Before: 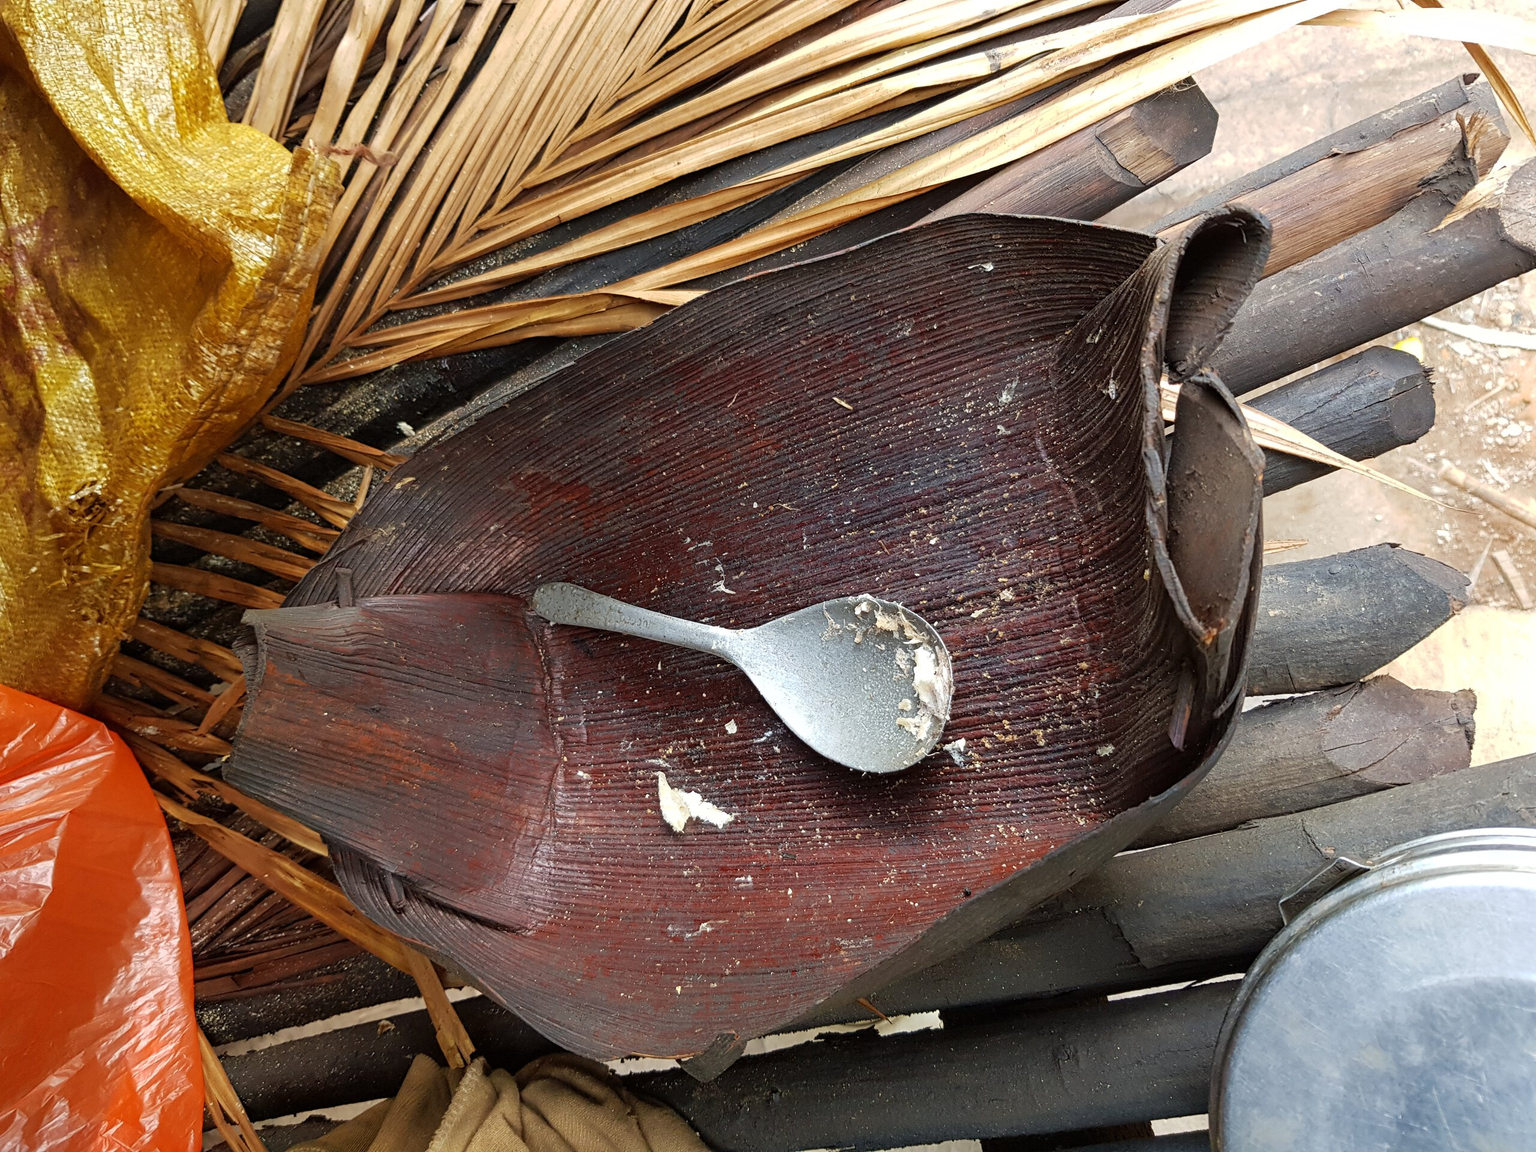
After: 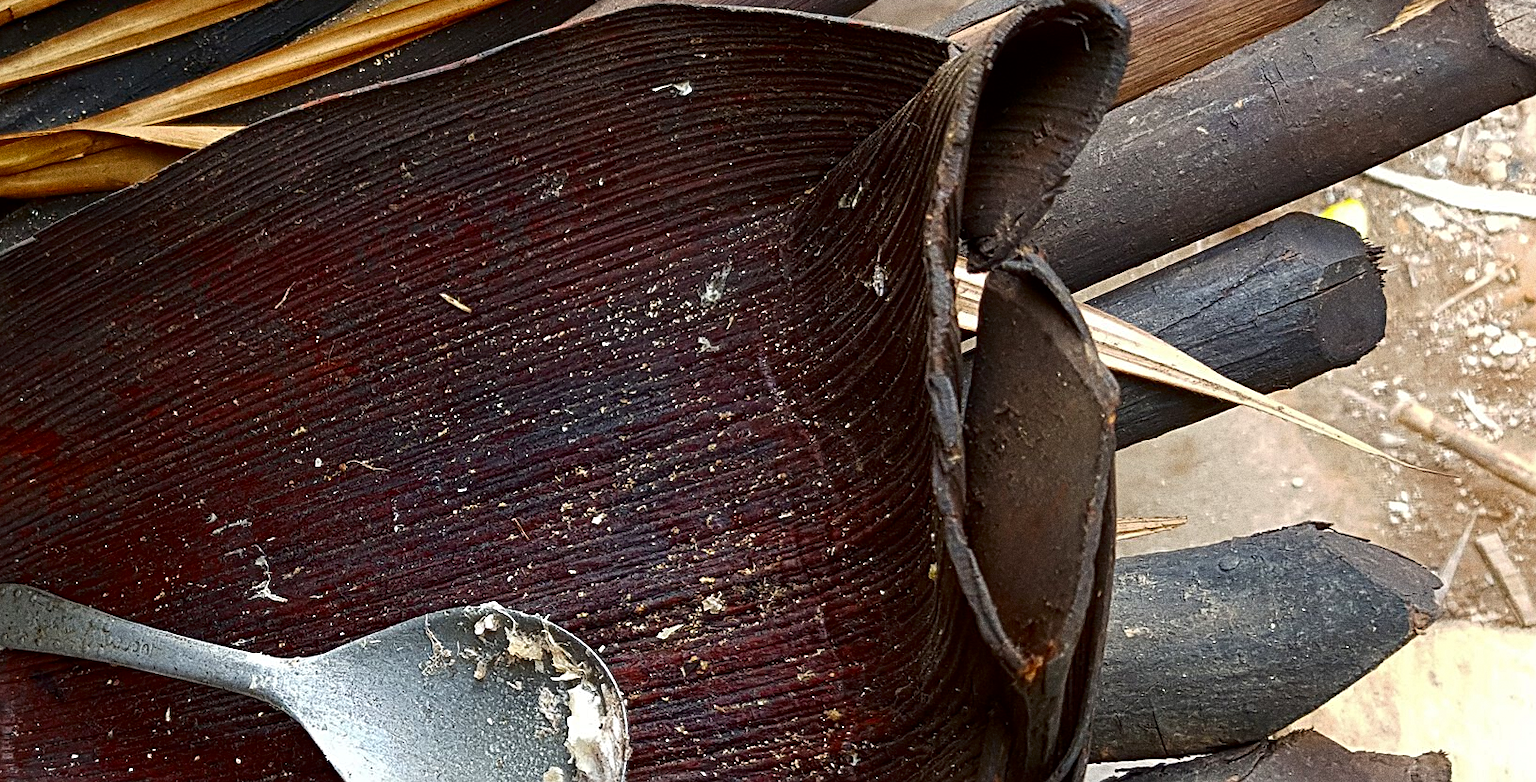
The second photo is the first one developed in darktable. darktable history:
grain: coarseness 0.09 ISO, strength 40%
crop: left 36.005%, top 18.293%, right 0.31%, bottom 38.444%
sharpen: radius 2.167, amount 0.381, threshold 0
contrast brightness saturation: brightness -0.25, saturation 0.2
